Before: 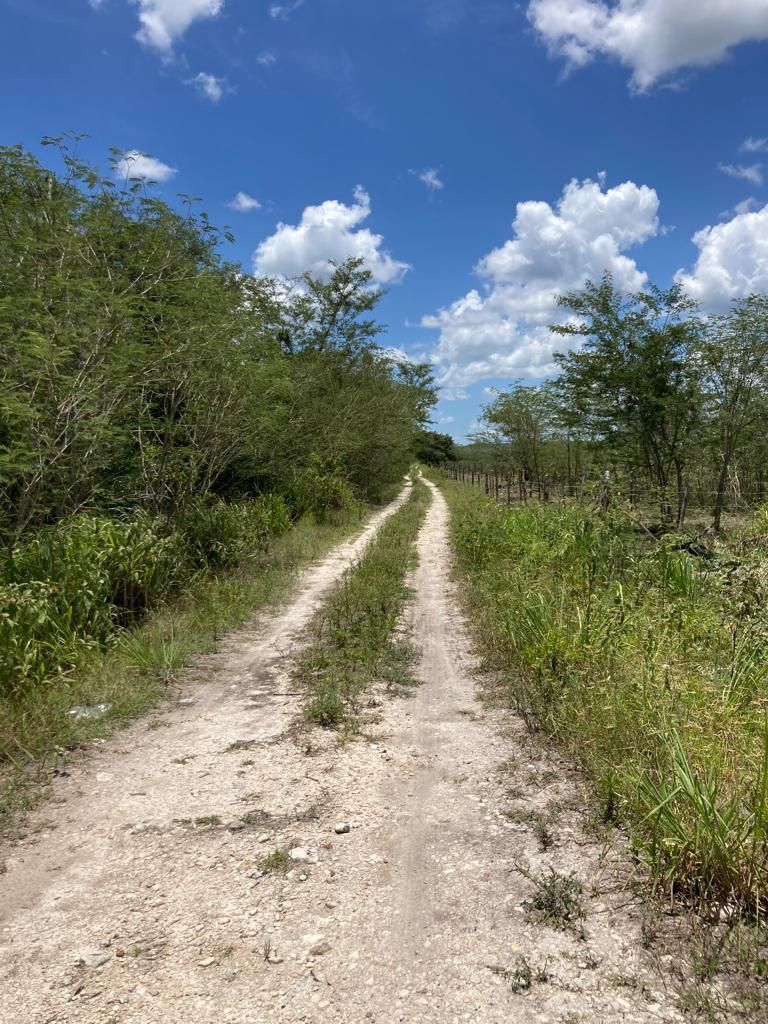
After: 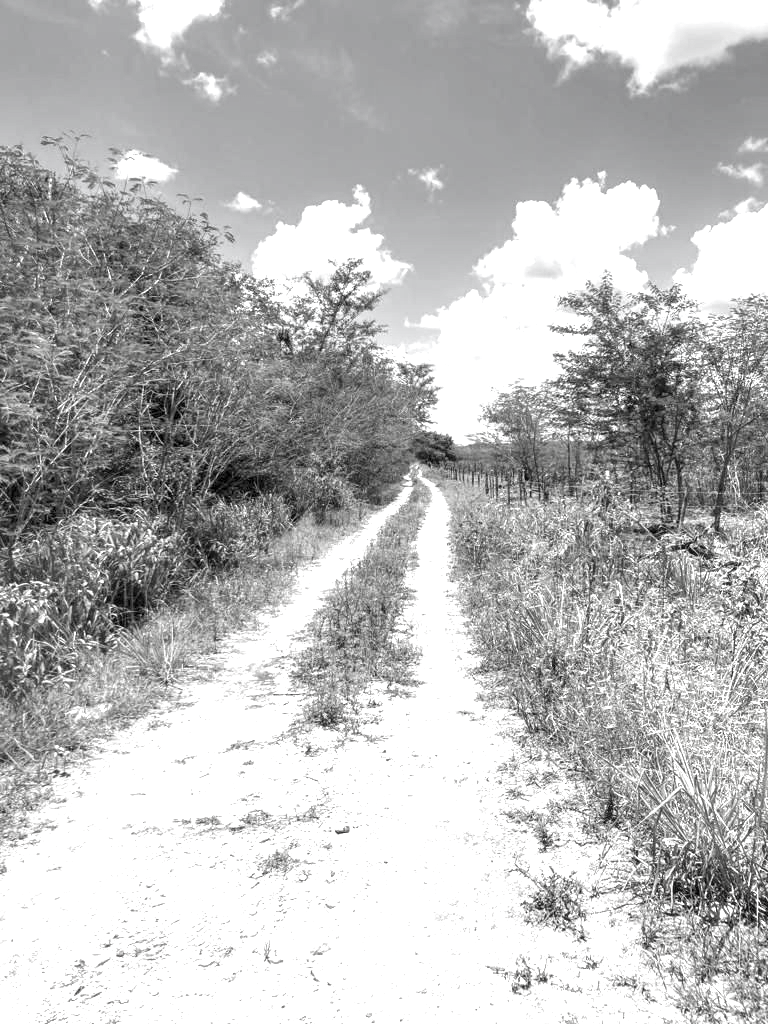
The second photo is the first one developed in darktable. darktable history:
exposure: black level correction 0, exposure 1.45 EV, compensate highlight preservation false
contrast brightness saturation: saturation -0.987
local contrast: on, module defaults
